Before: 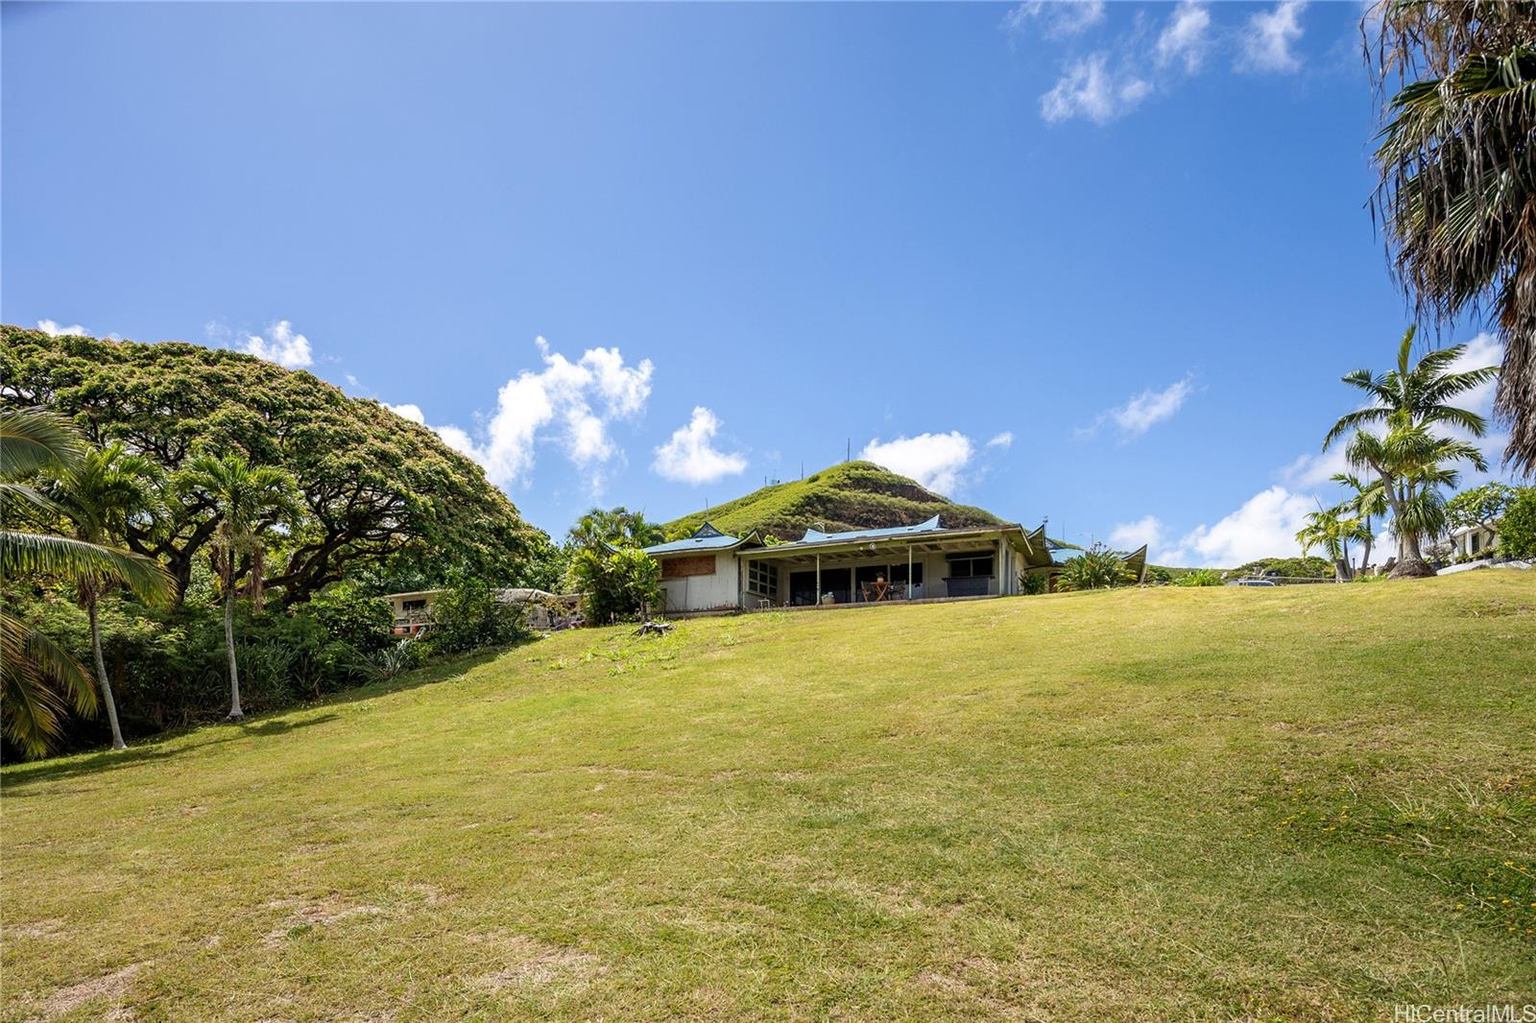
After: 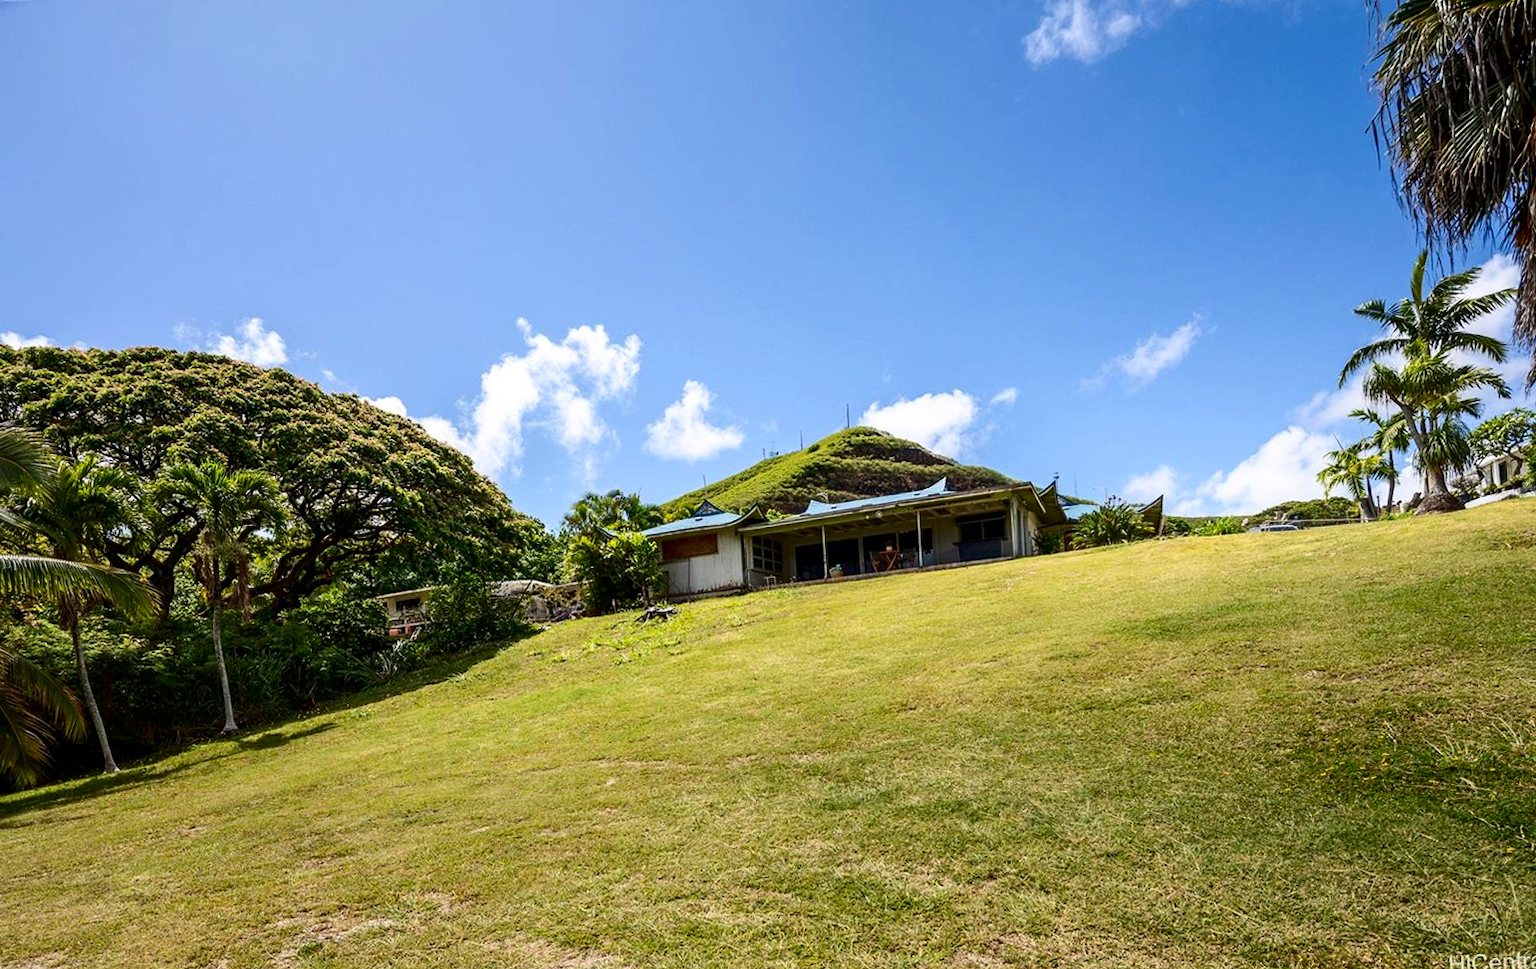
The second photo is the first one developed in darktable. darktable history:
rotate and perspective: rotation -3.52°, crop left 0.036, crop right 0.964, crop top 0.081, crop bottom 0.919
contrast brightness saturation: contrast 0.2, brightness -0.11, saturation 0.1
